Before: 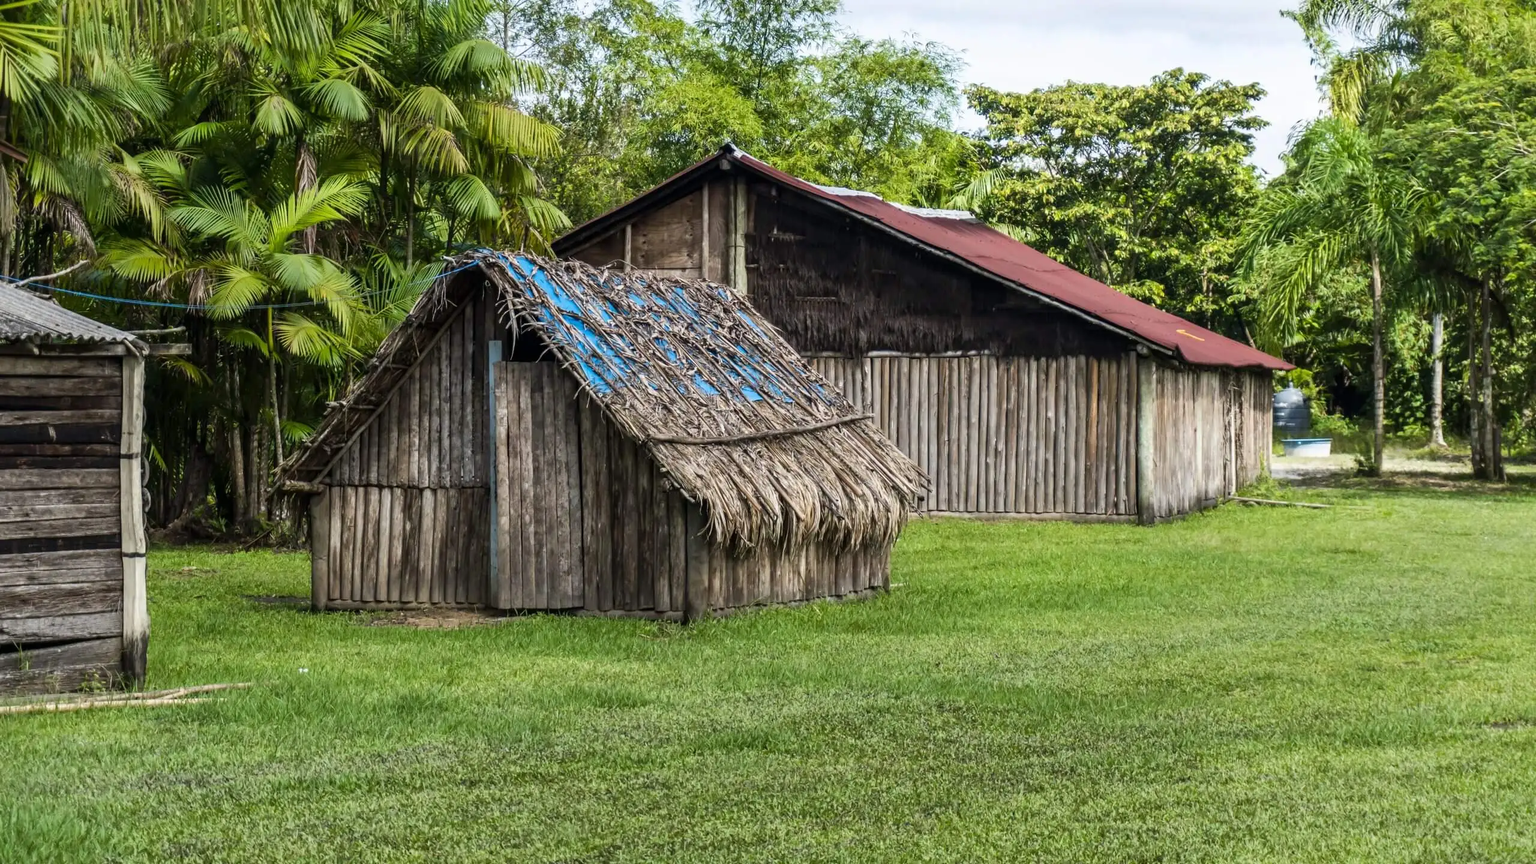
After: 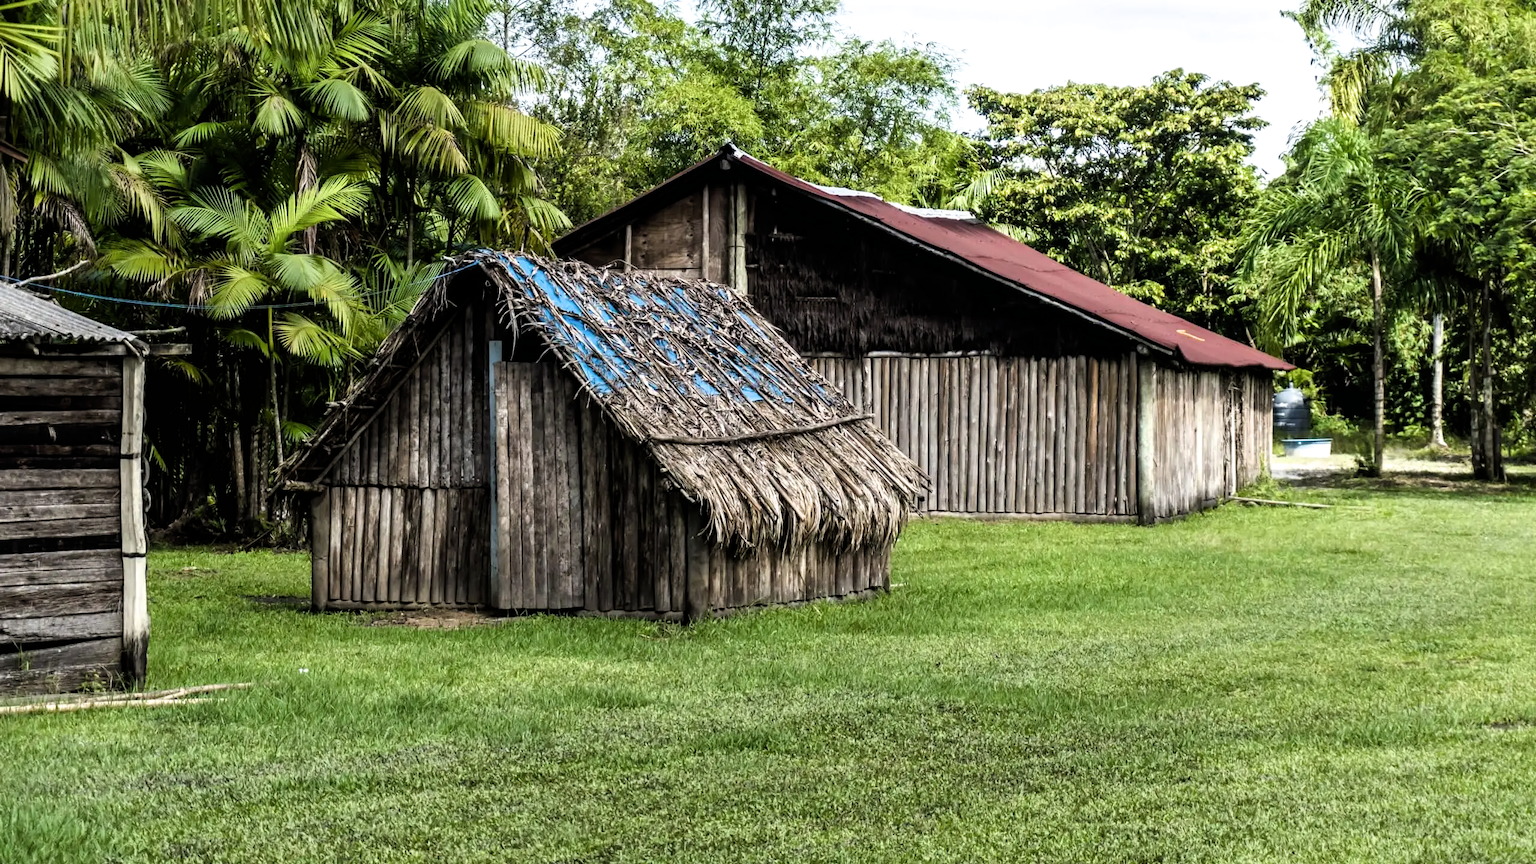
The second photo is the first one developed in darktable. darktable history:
filmic rgb: black relative exposure -8.2 EV, white relative exposure 2.2 EV, target white luminance 99.964%, hardness 7.17, latitude 75.71%, contrast 1.314, highlights saturation mix -2.19%, shadows ↔ highlights balance 29.9%
